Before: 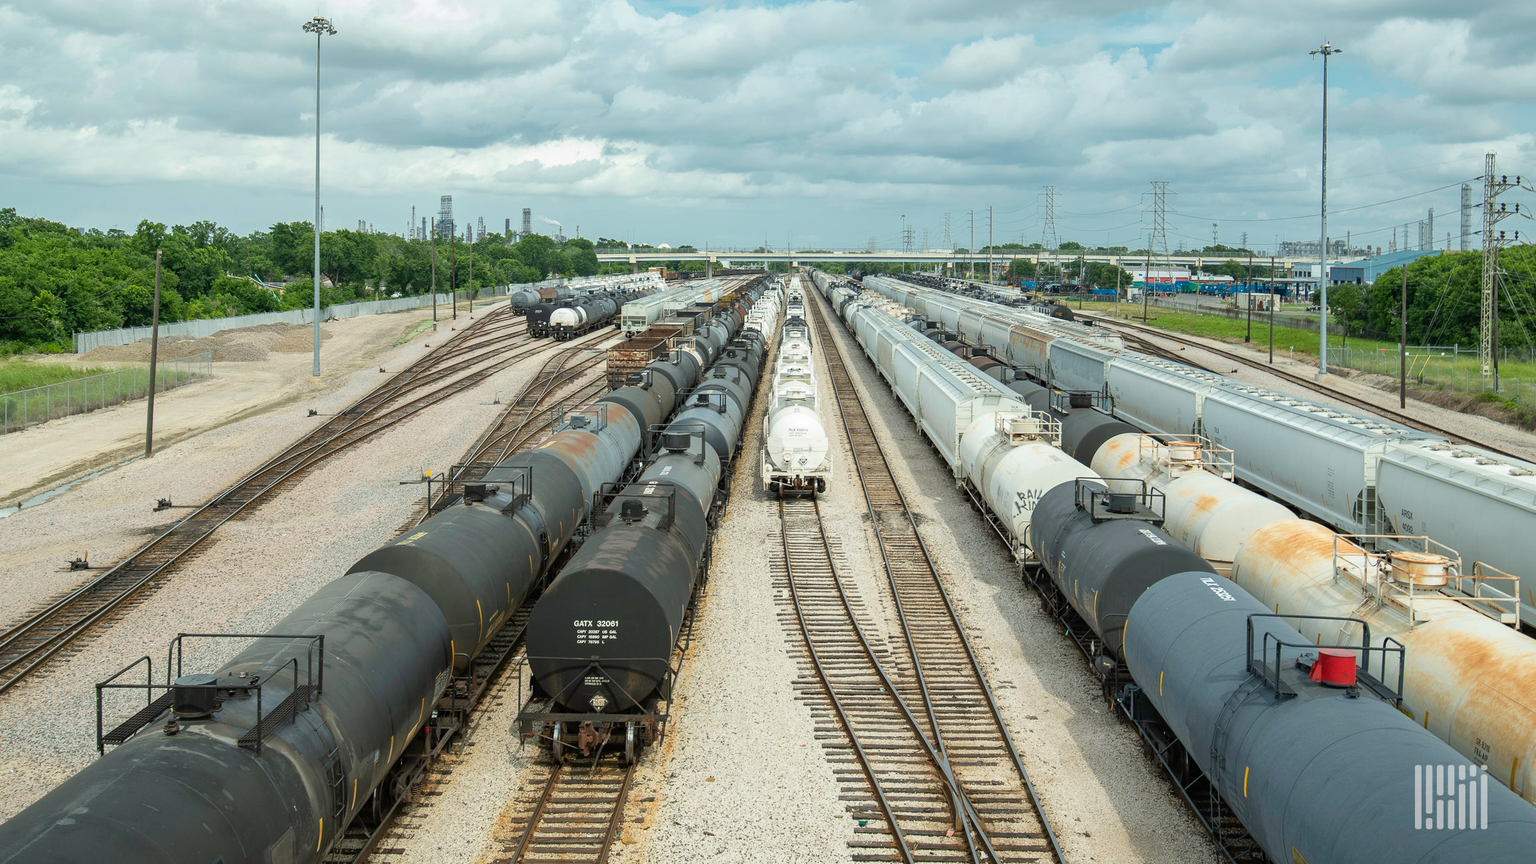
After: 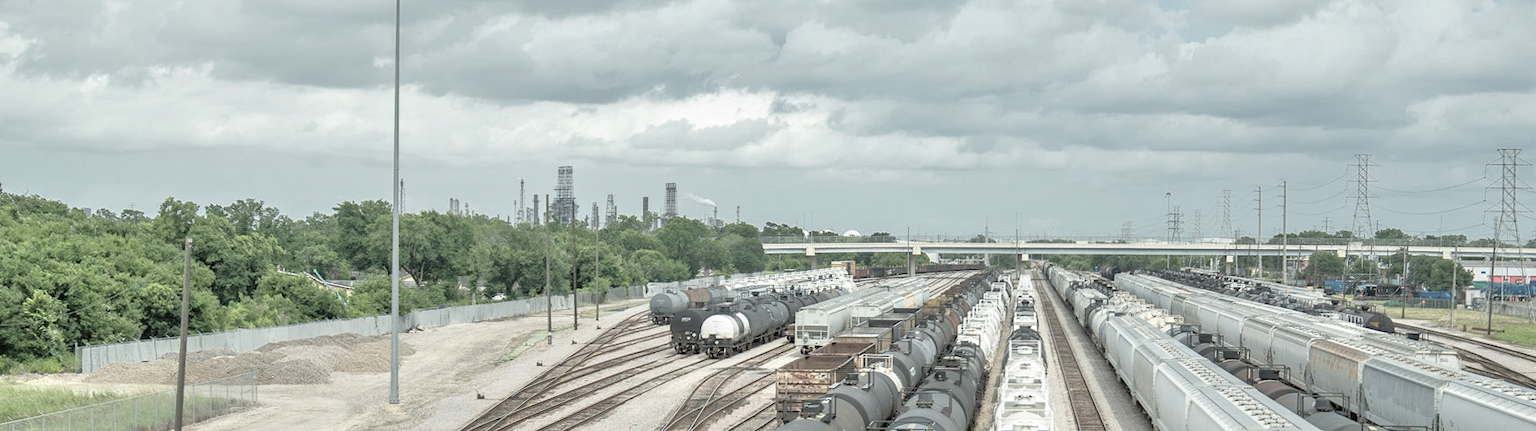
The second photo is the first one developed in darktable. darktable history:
tone equalizer: -7 EV 0.15 EV, -6 EV 0.6 EV, -5 EV 1.15 EV, -4 EV 1.33 EV, -3 EV 1.15 EV, -2 EV 0.6 EV, -1 EV 0.15 EV, mask exposure compensation -0.5 EV
crop: left 0.579%, top 7.627%, right 23.167%, bottom 54.275%
color zones: curves: ch0 [(0, 0.6) (0.129, 0.585) (0.193, 0.596) (0.429, 0.5) (0.571, 0.5) (0.714, 0.5) (0.857, 0.5) (1, 0.6)]; ch1 [(0, 0.453) (0.112, 0.245) (0.213, 0.252) (0.429, 0.233) (0.571, 0.231) (0.683, 0.242) (0.857, 0.296) (1, 0.453)]
rotate and perspective: rotation 0.192°, lens shift (horizontal) -0.015, crop left 0.005, crop right 0.996, crop top 0.006, crop bottom 0.99
